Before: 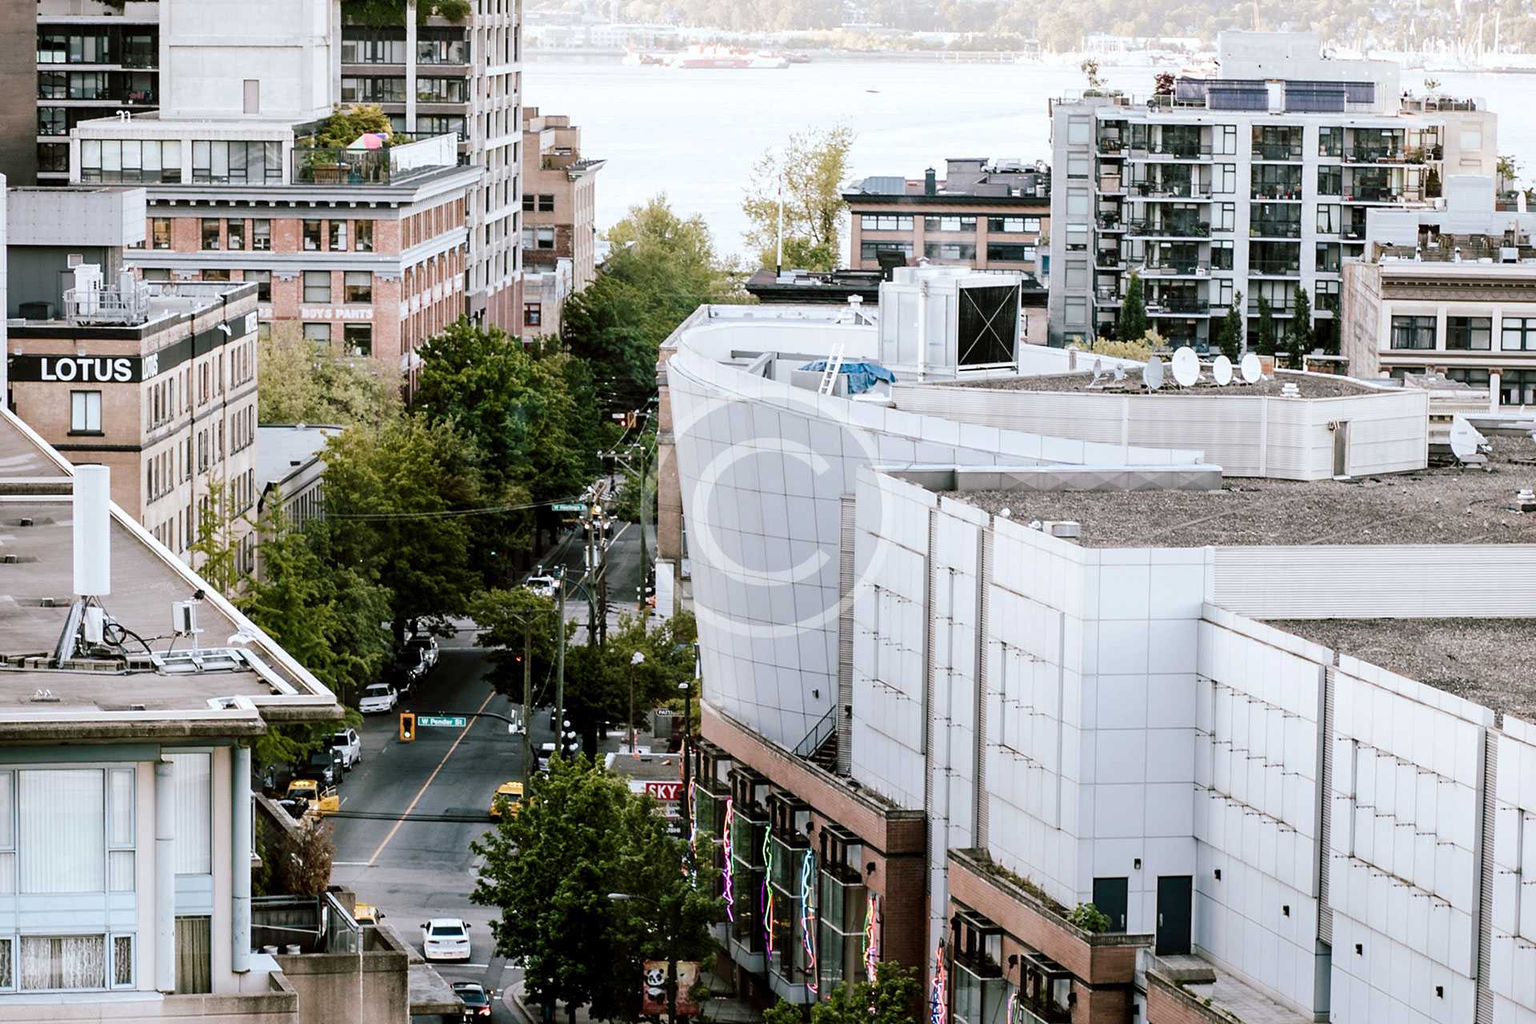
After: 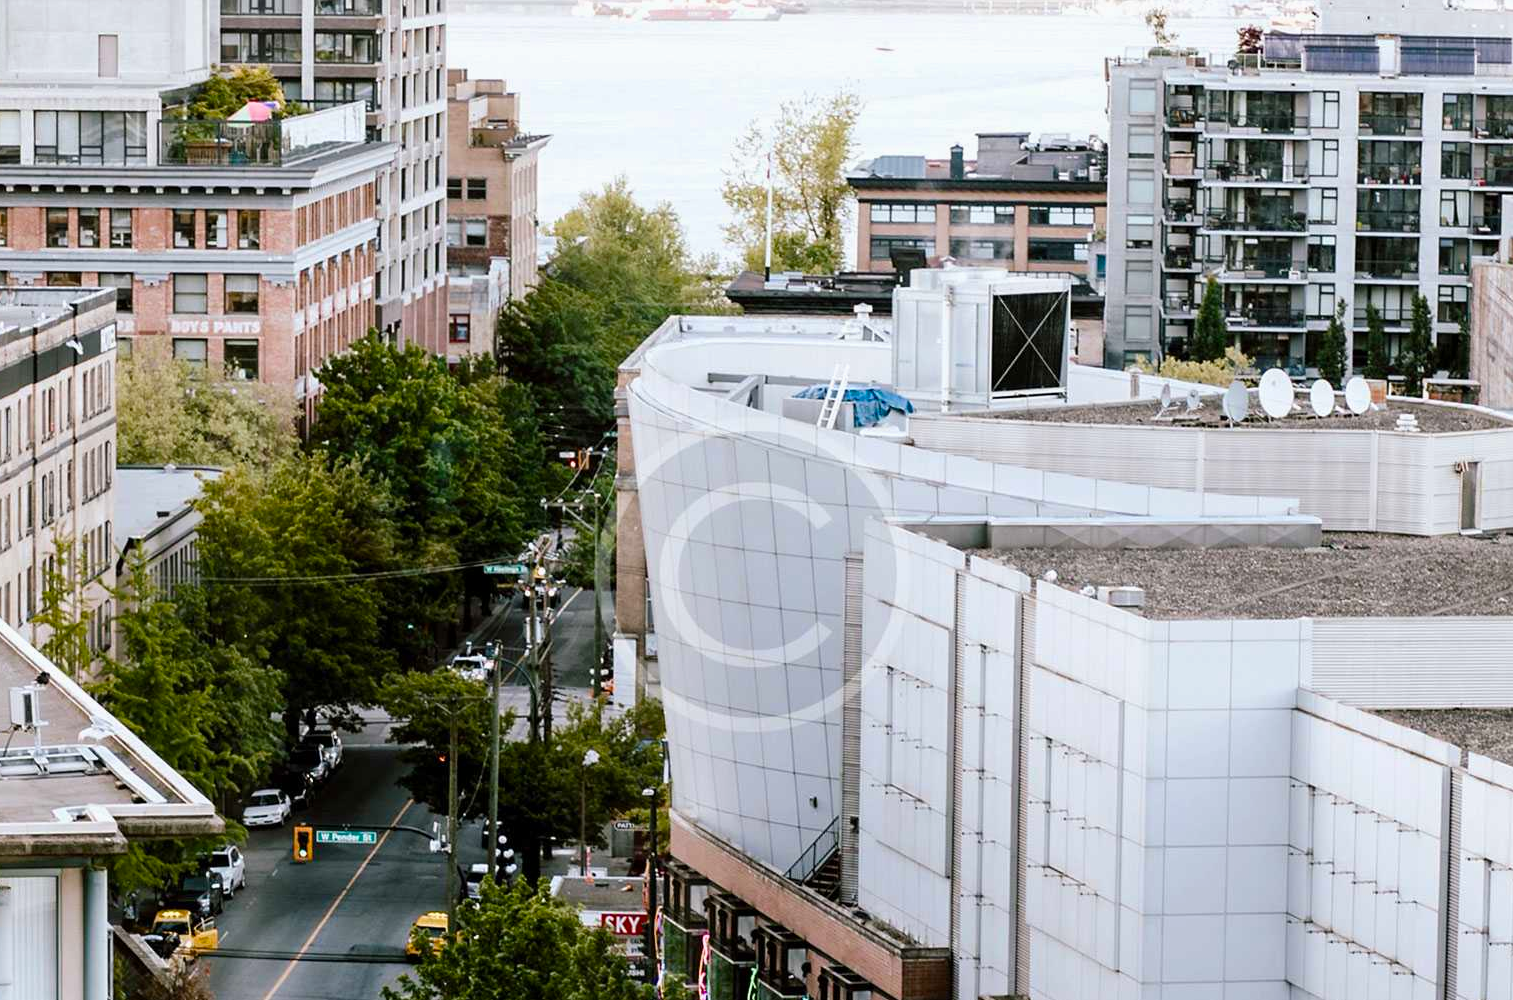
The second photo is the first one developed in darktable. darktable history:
crop and rotate: left 10.77%, top 5.1%, right 10.41%, bottom 16.76%
color balance rgb: linear chroma grading › shadows -8%, linear chroma grading › global chroma 10%, perceptual saturation grading › global saturation 2%, perceptual saturation grading › highlights -2%, perceptual saturation grading › mid-tones 4%, perceptual saturation grading › shadows 8%, perceptual brilliance grading › global brilliance 2%, perceptual brilliance grading › highlights -4%, global vibrance 16%, saturation formula JzAzBz (2021)
